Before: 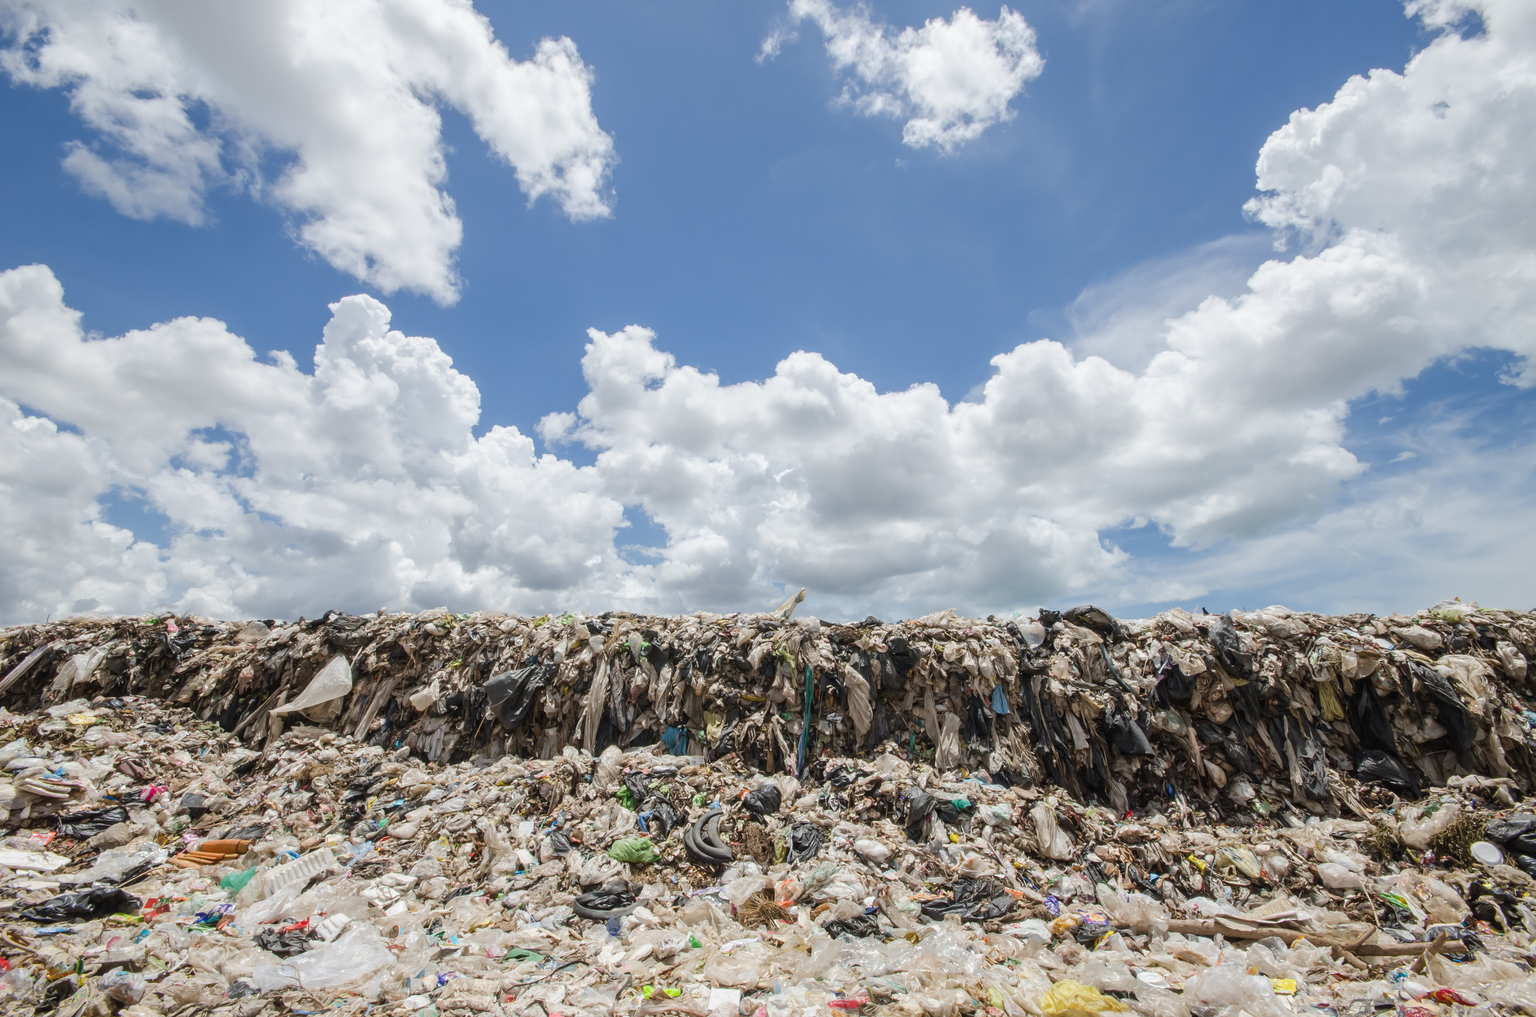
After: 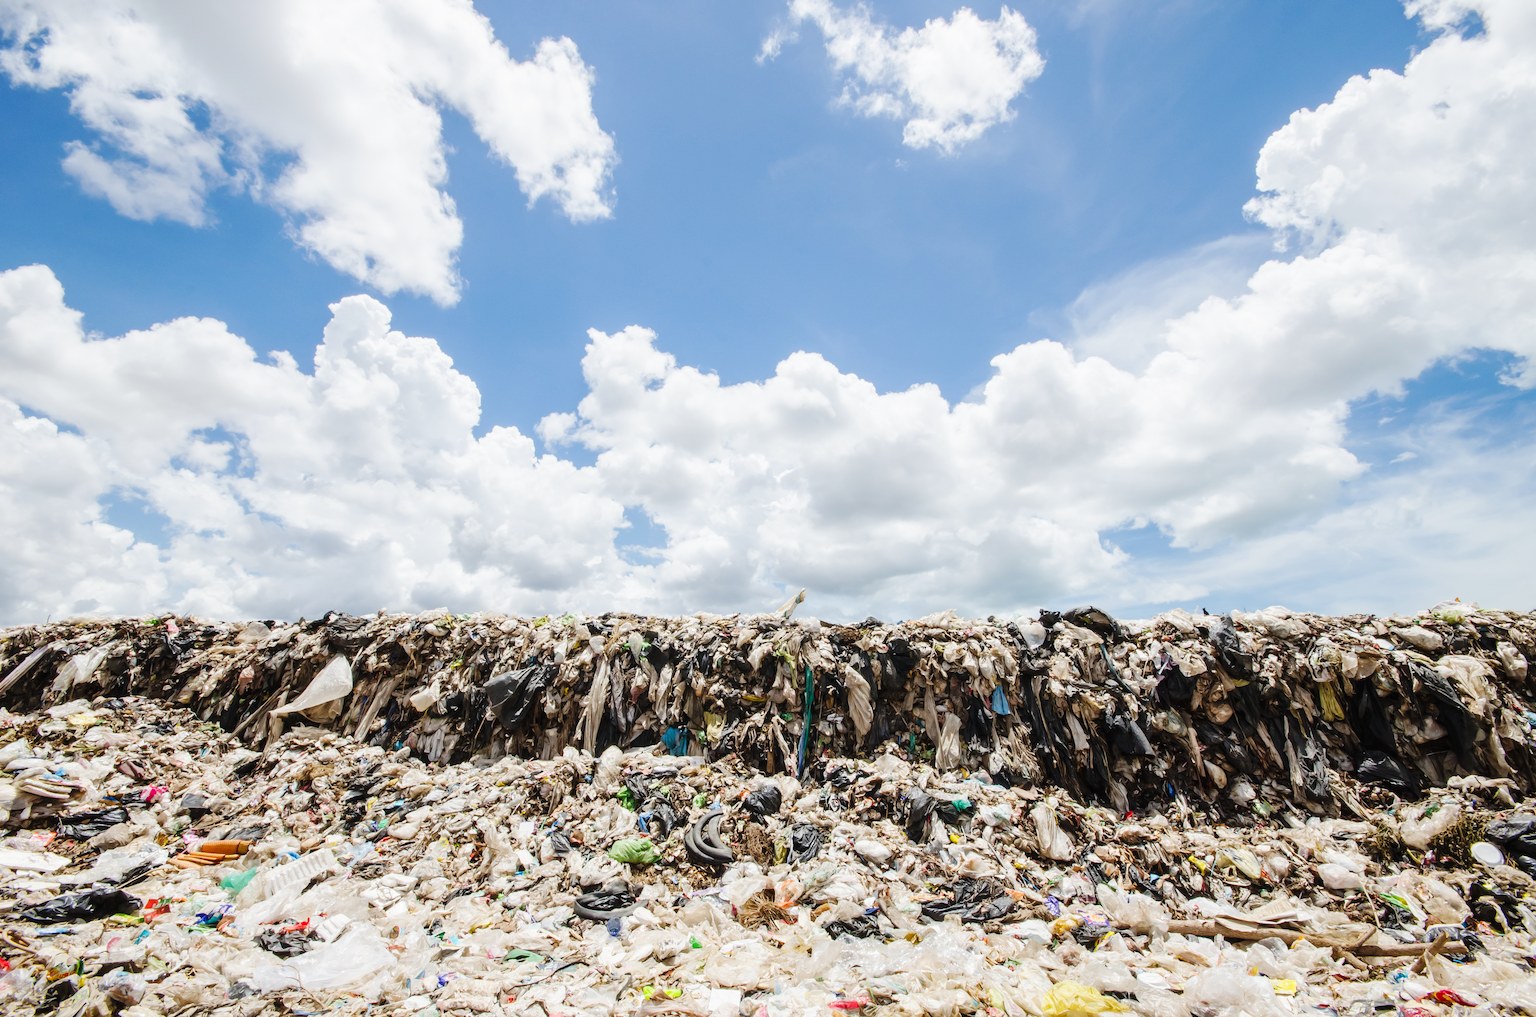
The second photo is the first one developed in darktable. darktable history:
base curve: curves: ch0 [(0, 0) (0.036, 0.025) (0.121, 0.166) (0.206, 0.329) (0.605, 0.79) (1, 1)], preserve colors none
tone equalizer: on, module defaults
